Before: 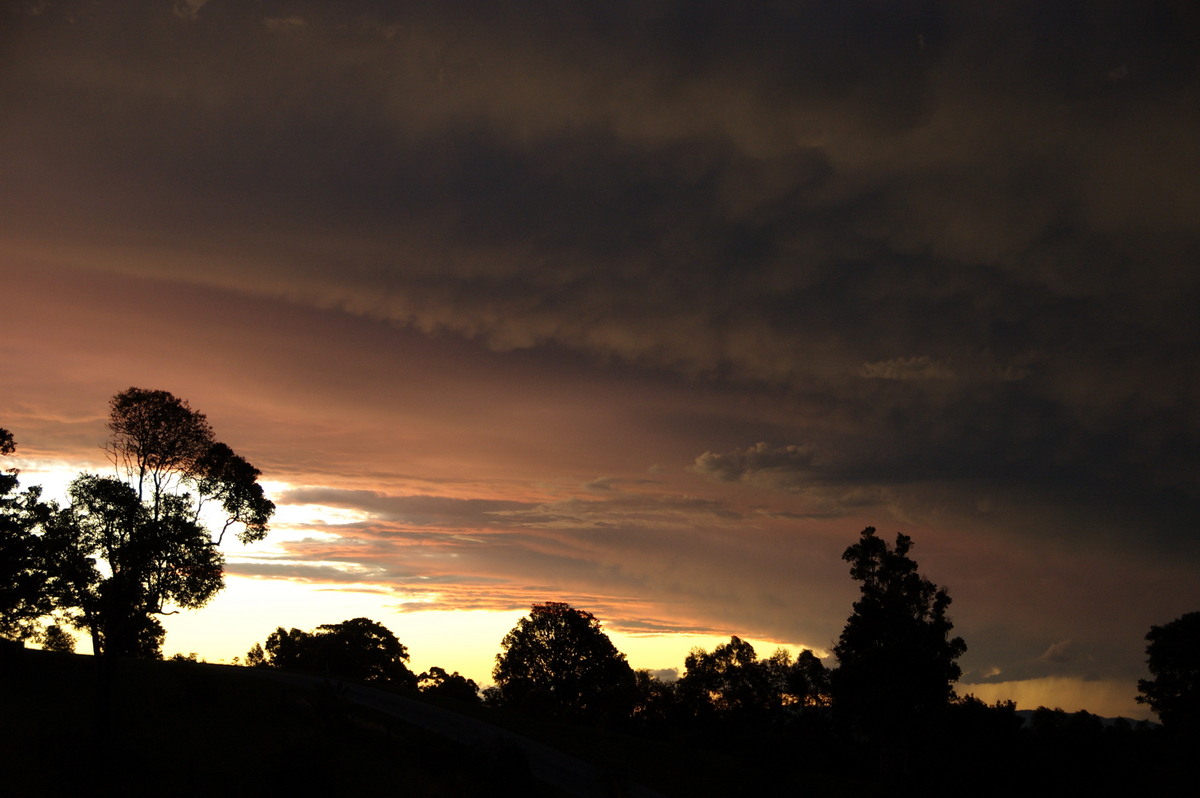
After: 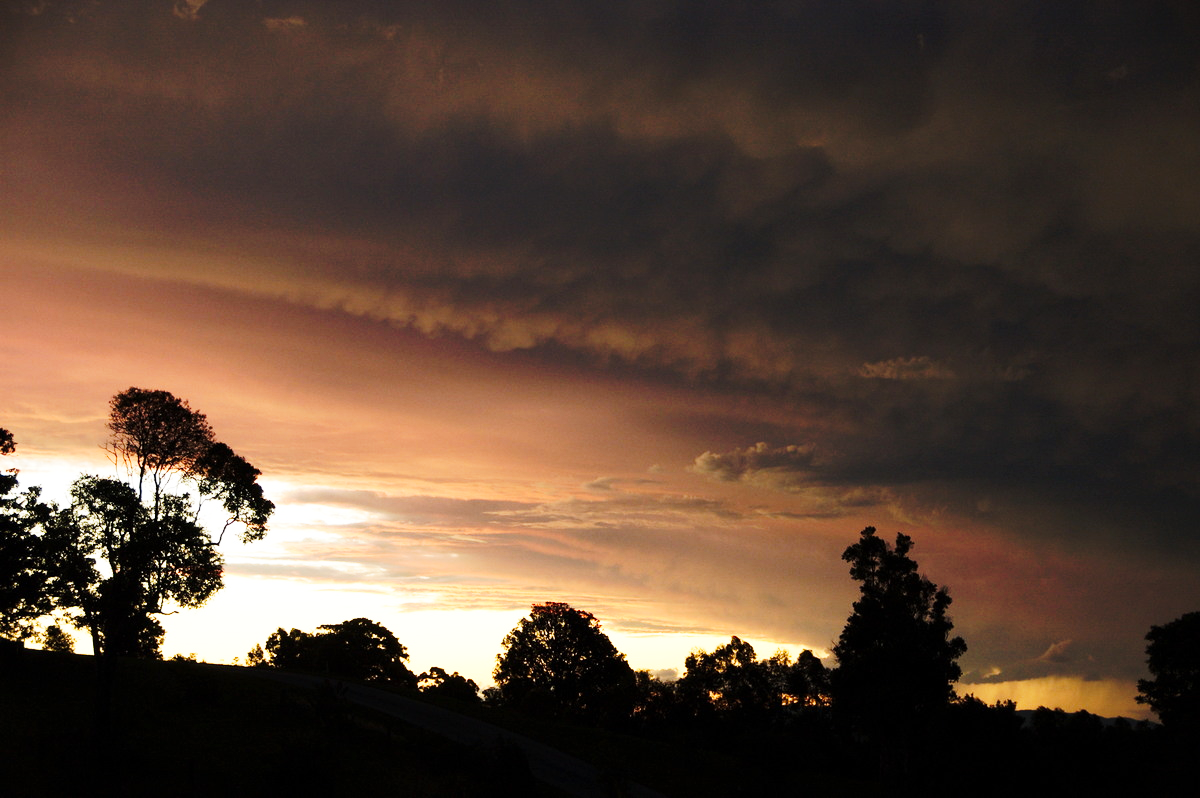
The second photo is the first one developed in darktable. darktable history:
tone curve: curves: ch0 [(0, 0) (0.003, 0.003) (0.011, 0.013) (0.025, 0.028) (0.044, 0.05) (0.069, 0.079) (0.1, 0.113) (0.136, 0.154) (0.177, 0.201) (0.224, 0.268) (0.277, 0.38) (0.335, 0.486) (0.399, 0.588) (0.468, 0.688) (0.543, 0.787) (0.623, 0.854) (0.709, 0.916) (0.801, 0.957) (0.898, 0.978) (1, 1)], preserve colors none
contrast brightness saturation: saturation -0.05
